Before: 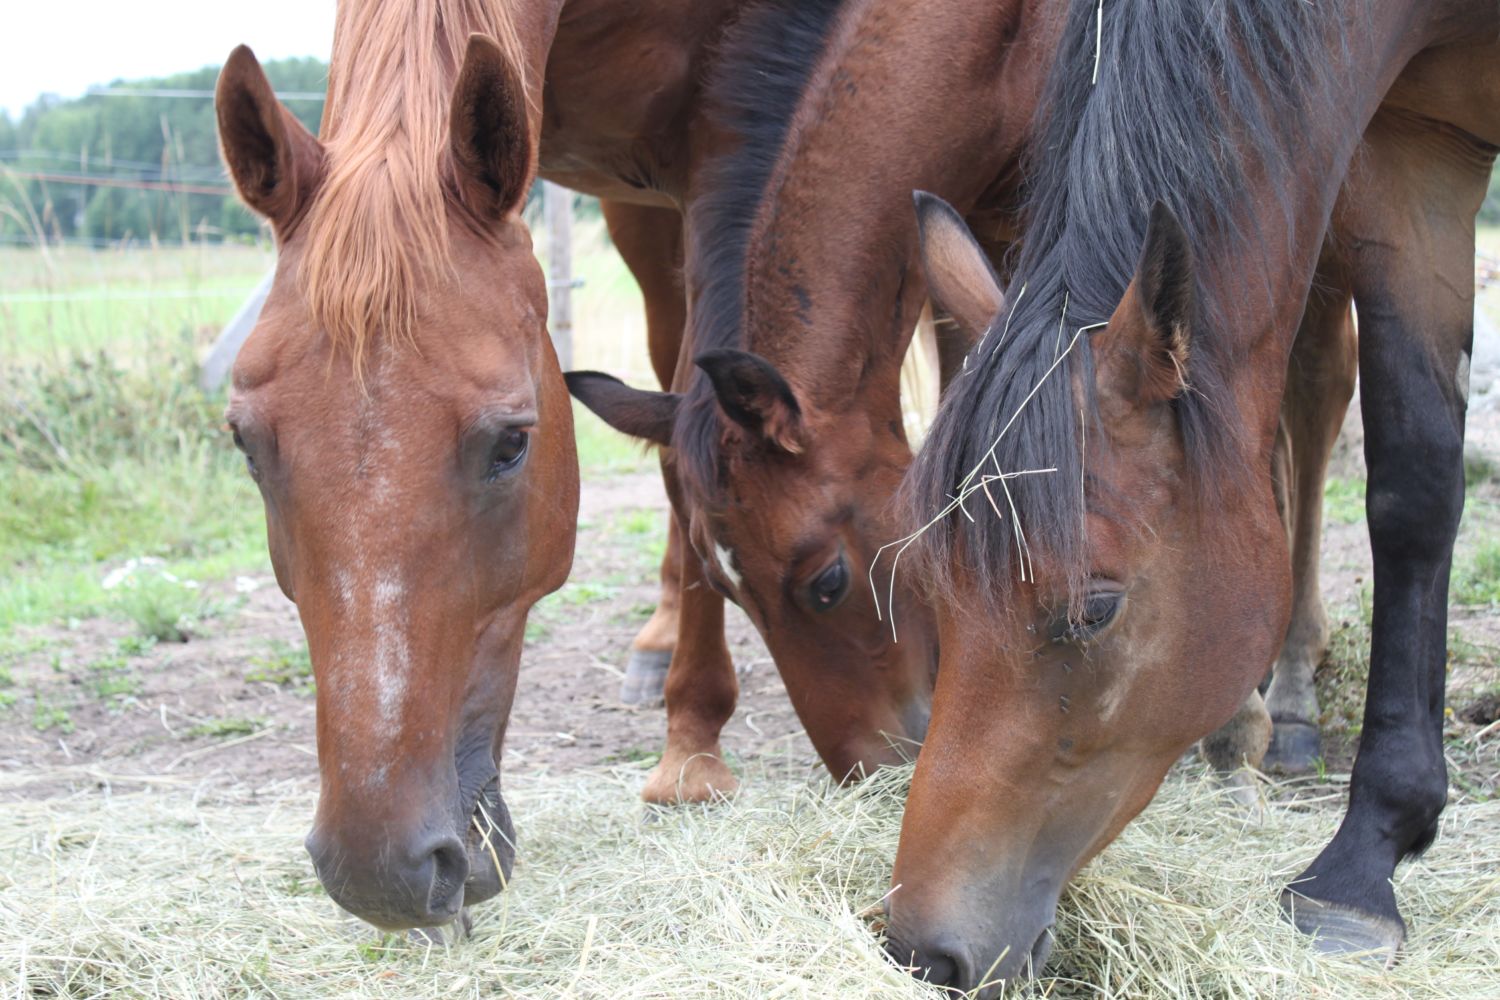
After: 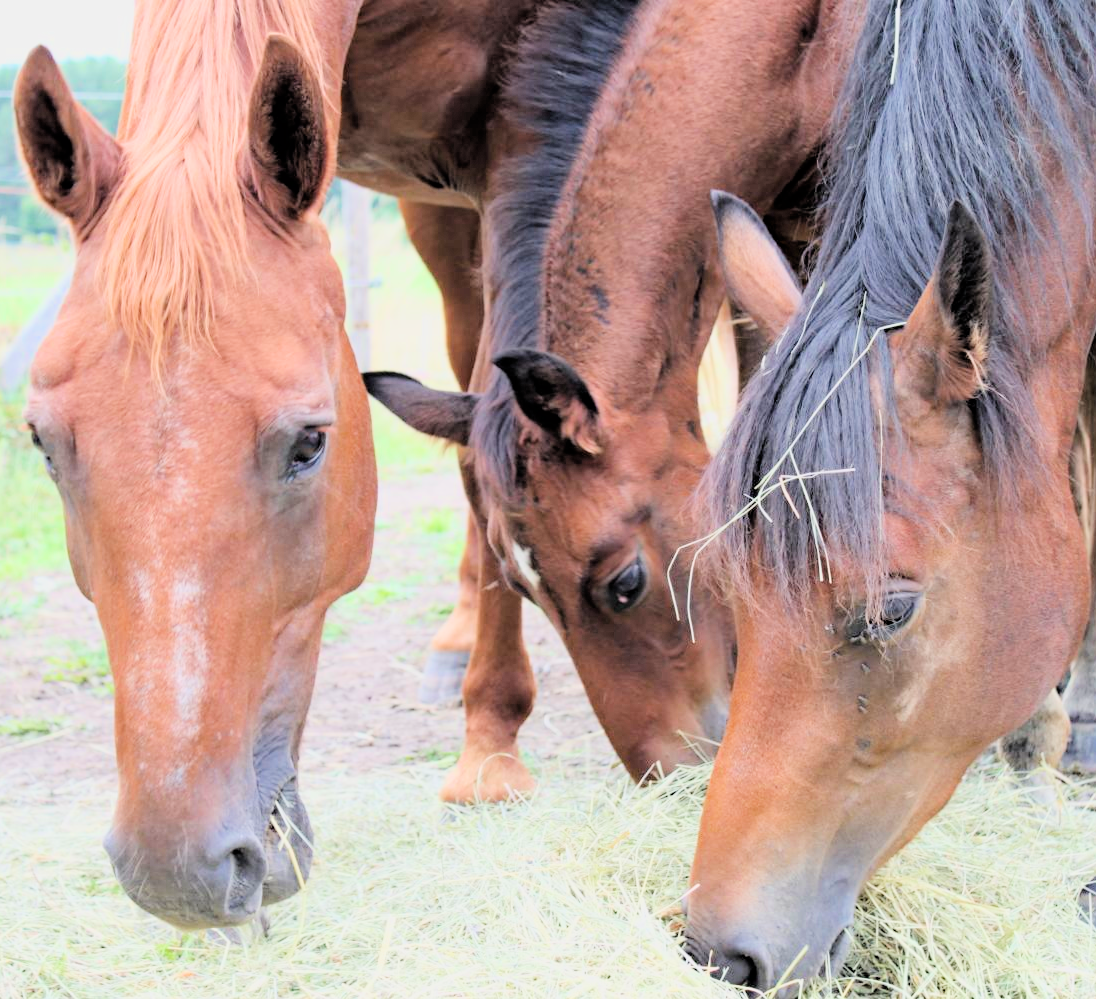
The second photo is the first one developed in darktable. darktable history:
haze removal: adaptive false
exposure: black level correction 0, exposure 1.503 EV, compensate exposure bias true, compensate highlight preservation false
filmic rgb: black relative exposure -3.08 EV, white relative exposure 7.03 EV, hardness 1.47, contrast 1.347, color science v6 (2022)
crop: left 13.527%, top 0%, right 13.344%
